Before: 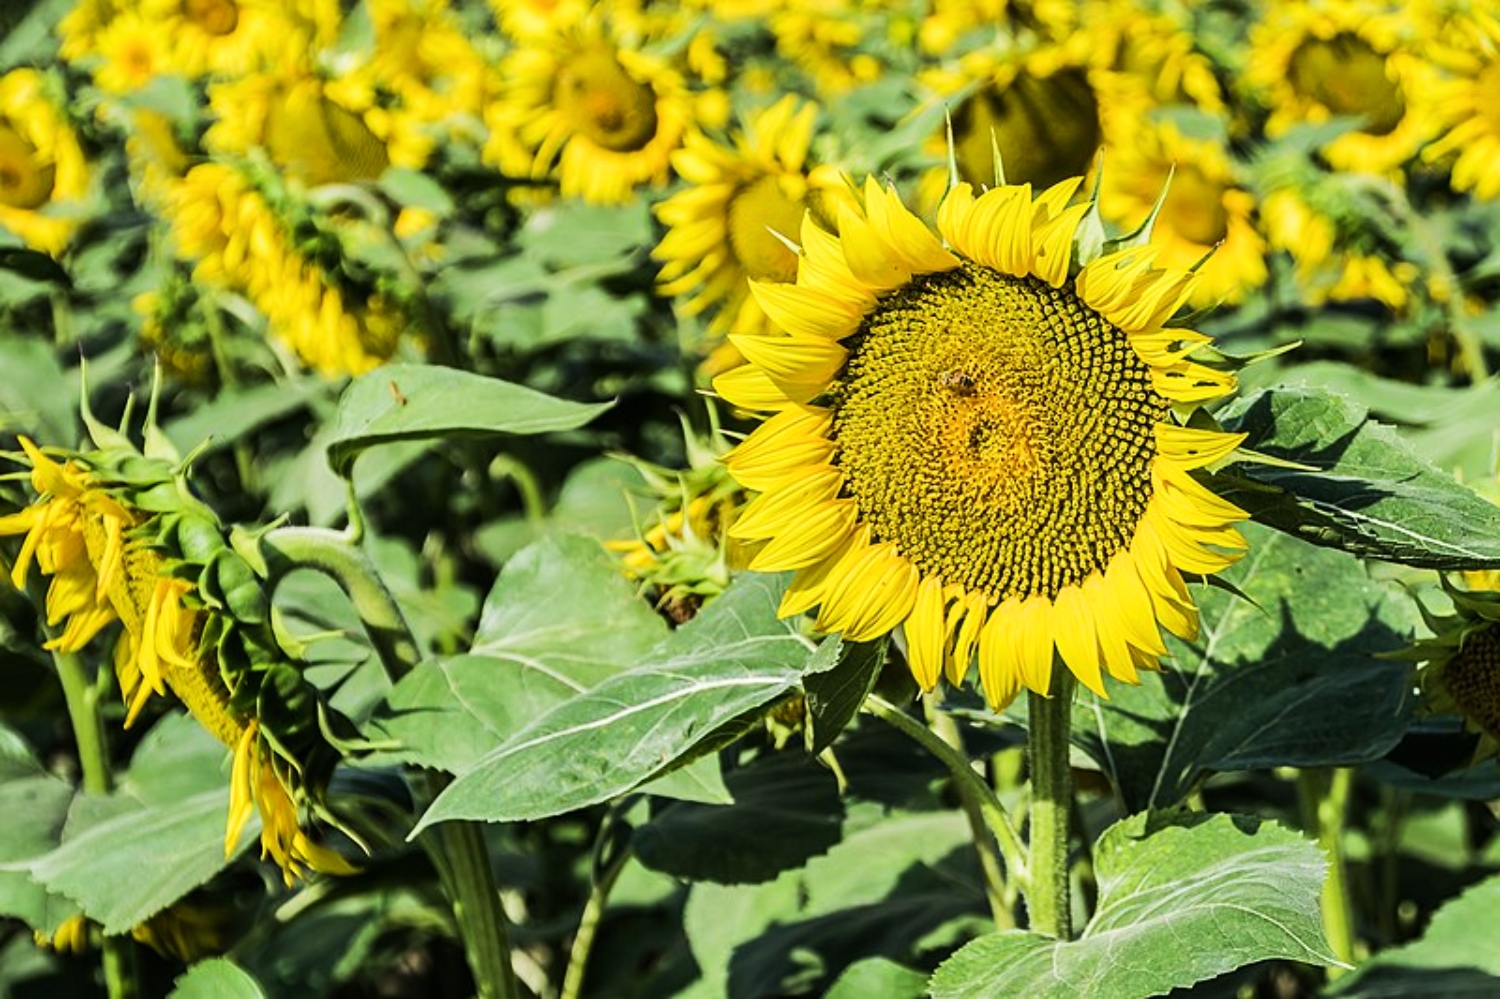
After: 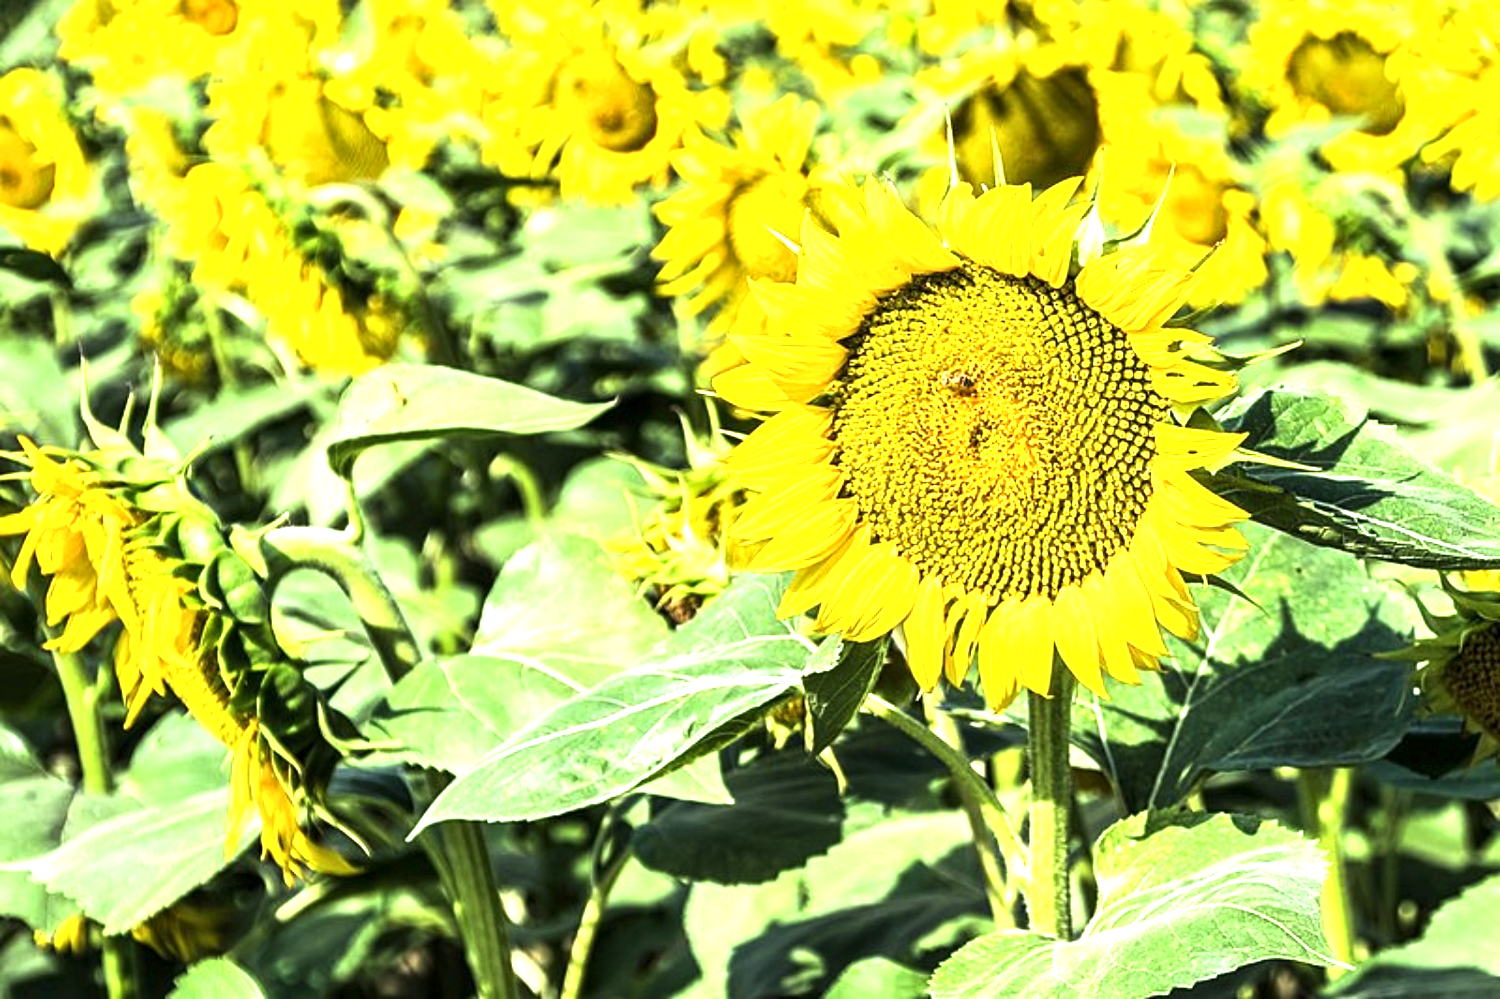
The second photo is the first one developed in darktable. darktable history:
local contrast: highlights 104%, shadows 99%, detail 119%, midtone range 0.2
exposure: exposure 1.215 EV, compensate exposure bias true, compensate highlight preservation false
